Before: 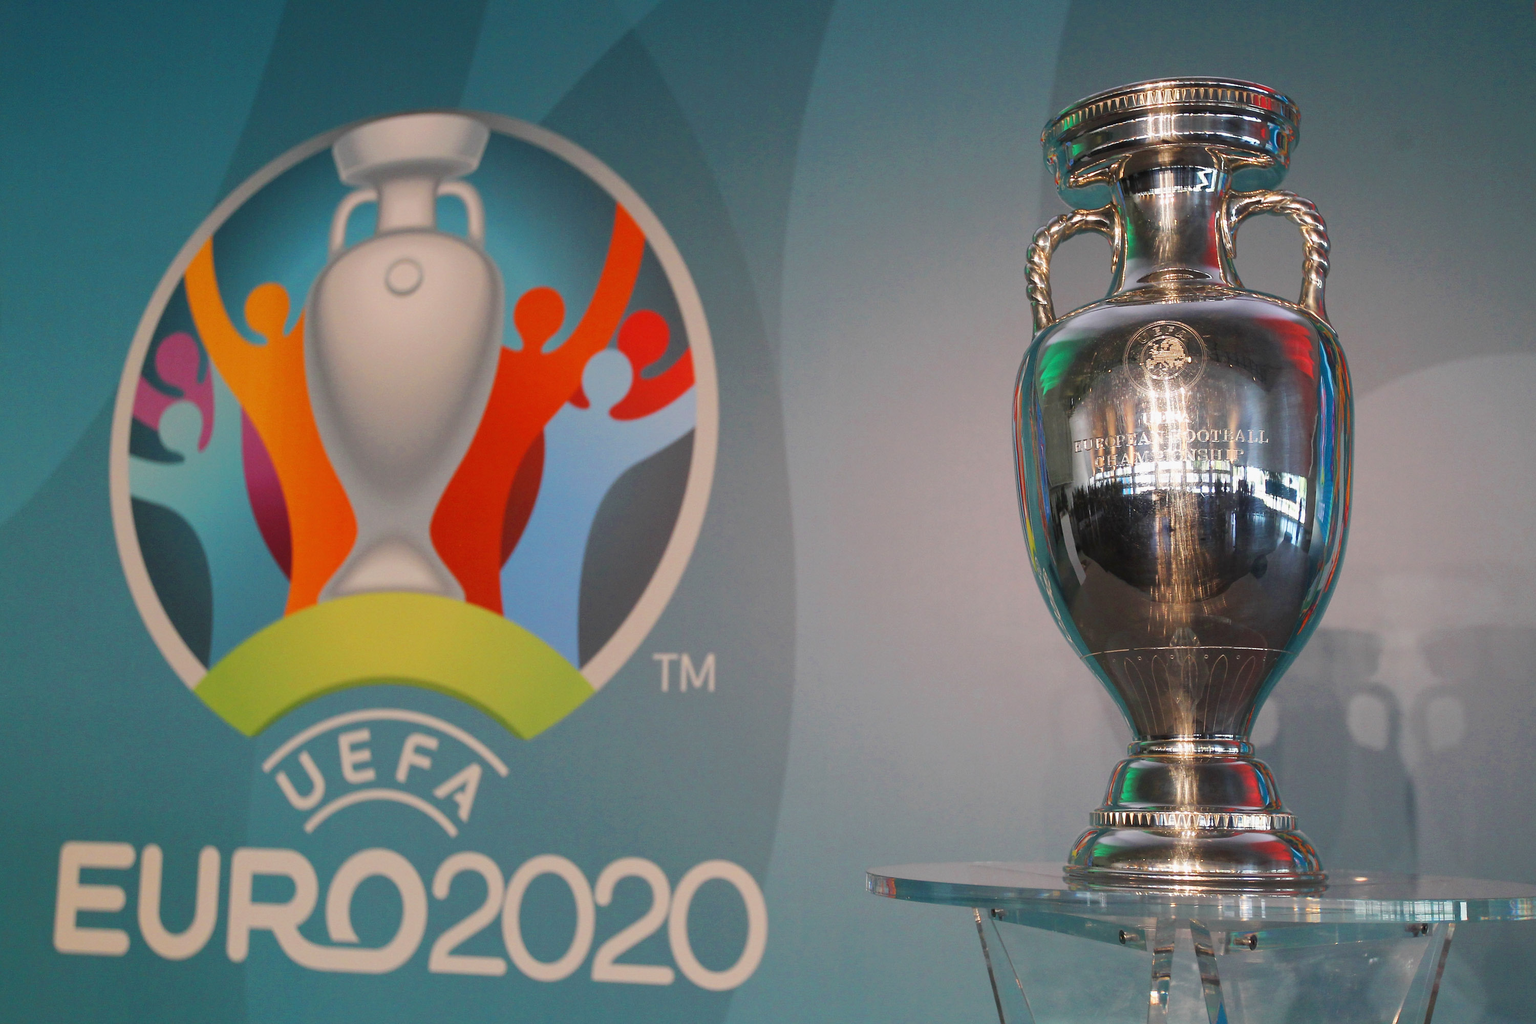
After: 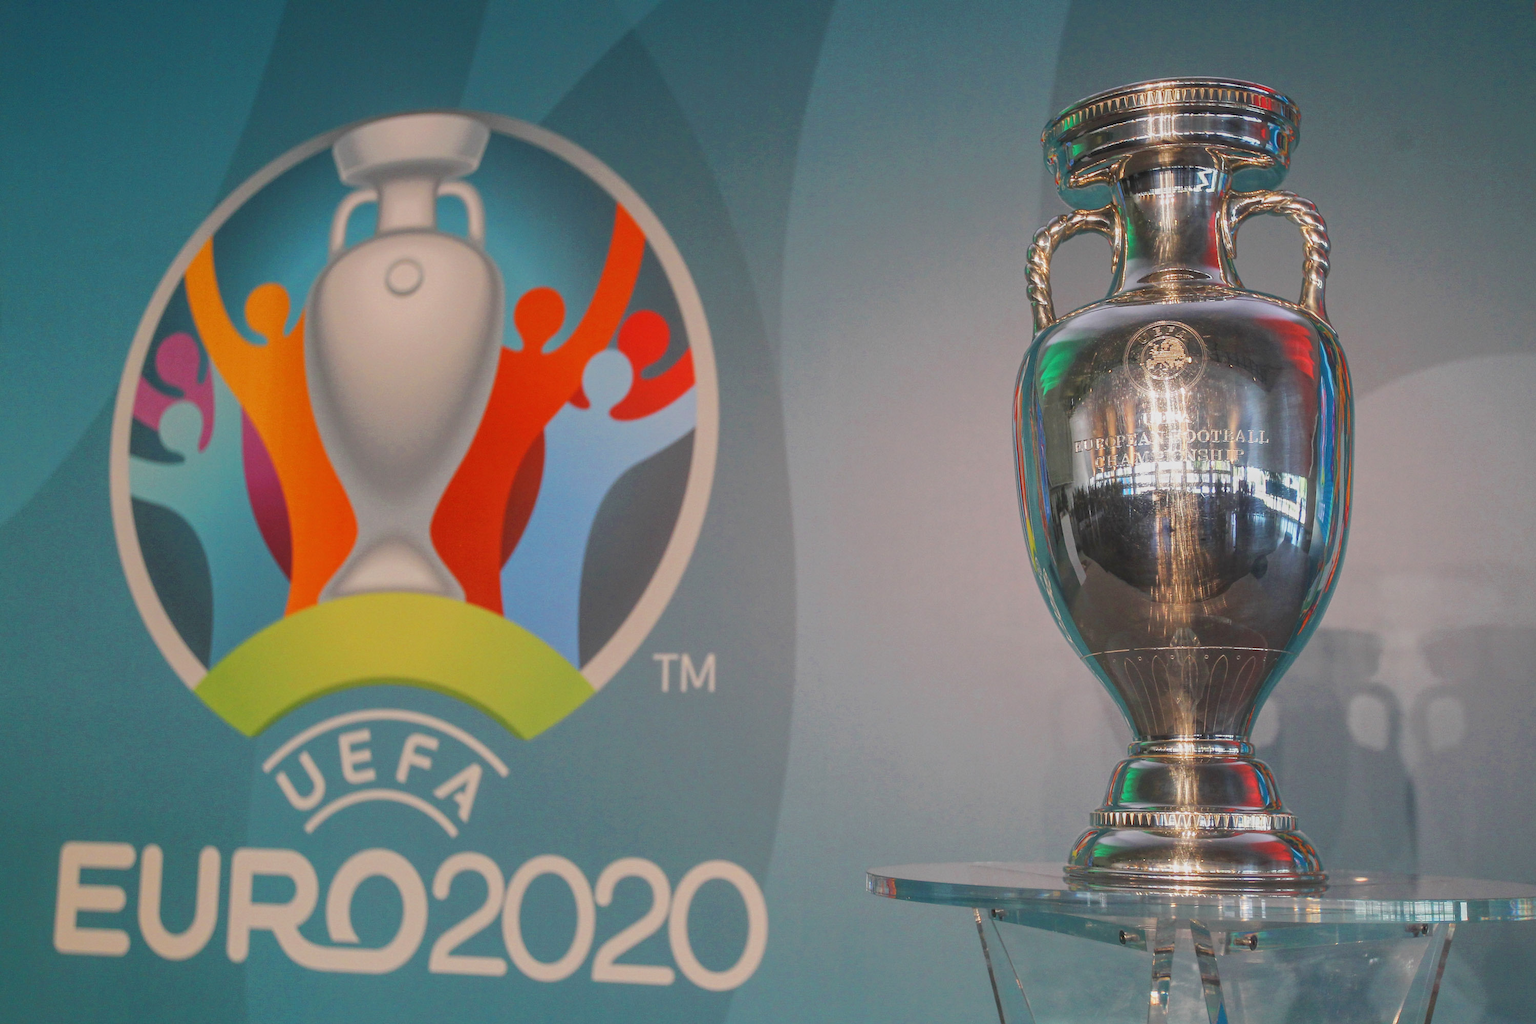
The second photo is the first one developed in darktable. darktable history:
local contrast: highlights 73%, shadows 13%, midtone range 0.197
